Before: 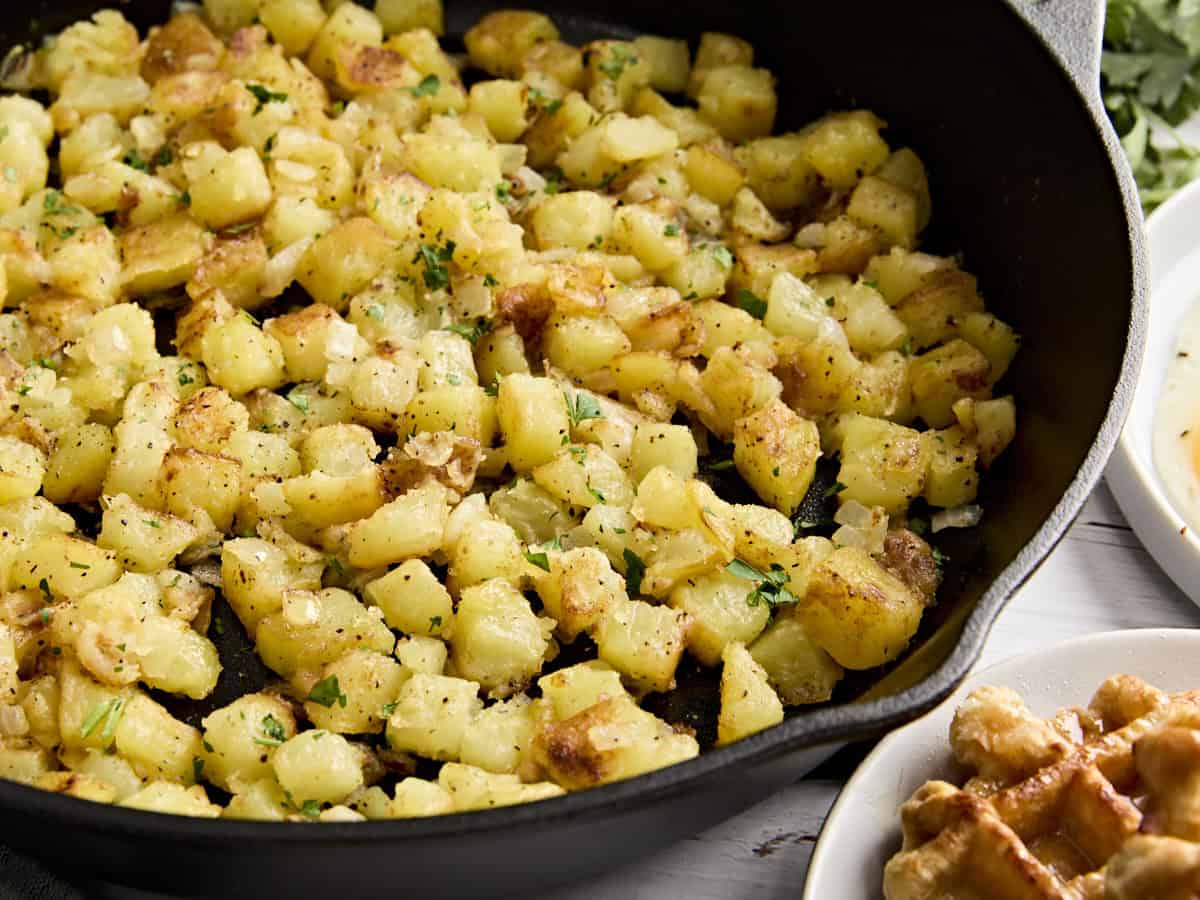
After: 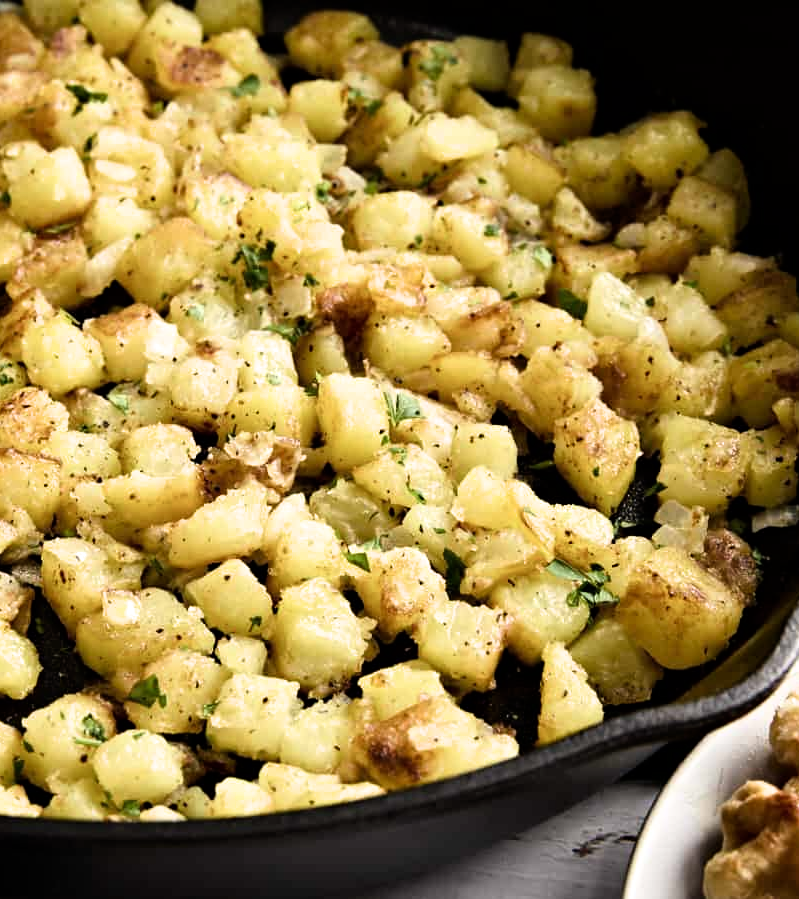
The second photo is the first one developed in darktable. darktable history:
filmic rgb: black relative exposure -9.08 EV, white relative exposure 2.3 EV, hardness 7.49
crop and rotate: left 15.055%, right 18.278%
